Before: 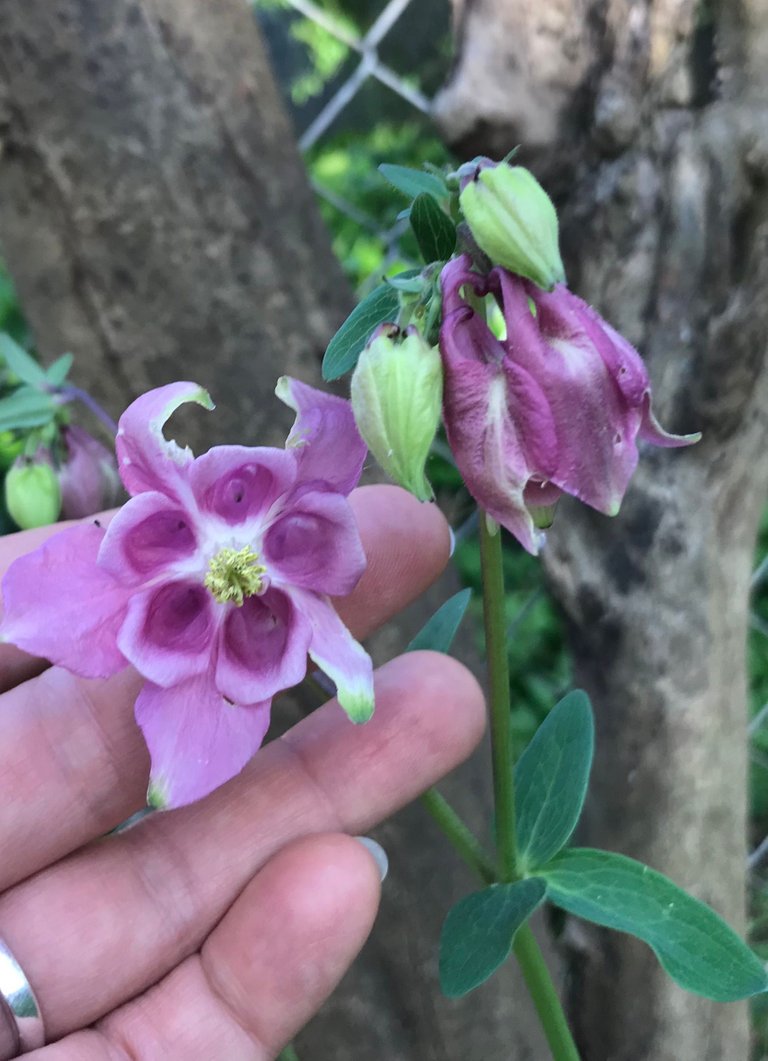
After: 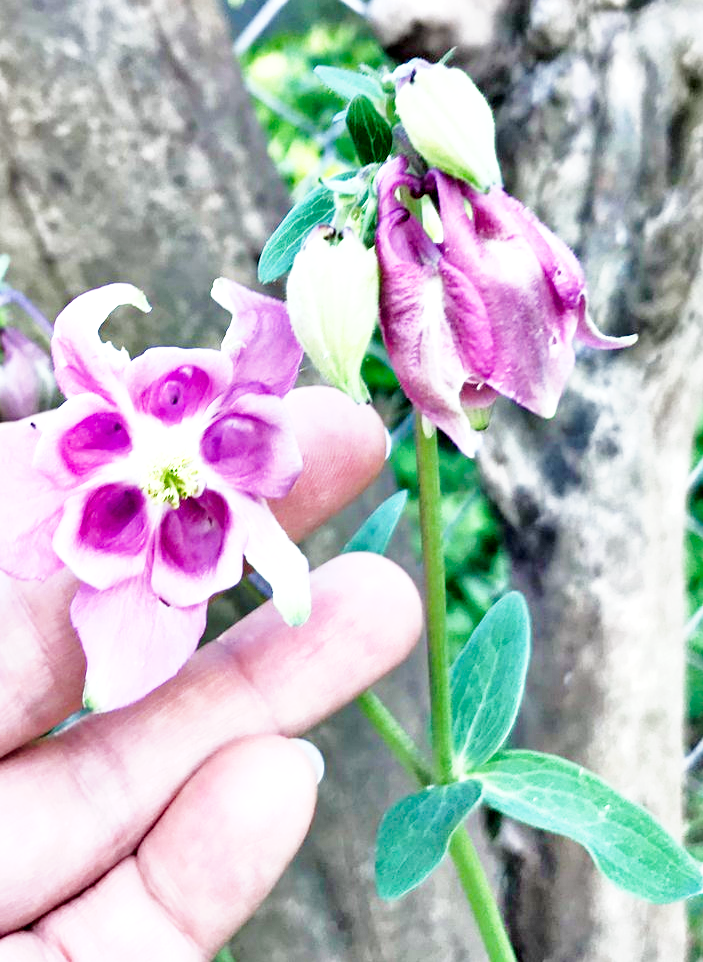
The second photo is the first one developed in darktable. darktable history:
base curve: curves: ch0 [(0, 0) (0.005, 0.002) (0.15, 0.3) (0.4, 0.7) (0.75, 0.95) (1, 1)], preserve colors none
exposure: black level correction 0, exposure 1.2 EV, compensate exposure bias true, compensate highlight preservation false
shadows and highlights: shadows -20.19, white point adjustment -1.95, highlights -35.14
tone equalizer: -8 EV 0.011 EV, -7 EV -0.009 EV, -6 EV 0.04 EV, -5 EV 0.038 EV, -4 EV 0.269 EV, -3 EV 0.638 EV, -2 EV 0.557 EV, -1 EV 0.205 EV, +0 EV 0.016 EV
contrast equalizer: y [[0.6 ×6], [0.55 ×6], [0 ×6], [0 ×6], [0 ×6]]
crop and rotate: left 8.393%, top 9.317%
